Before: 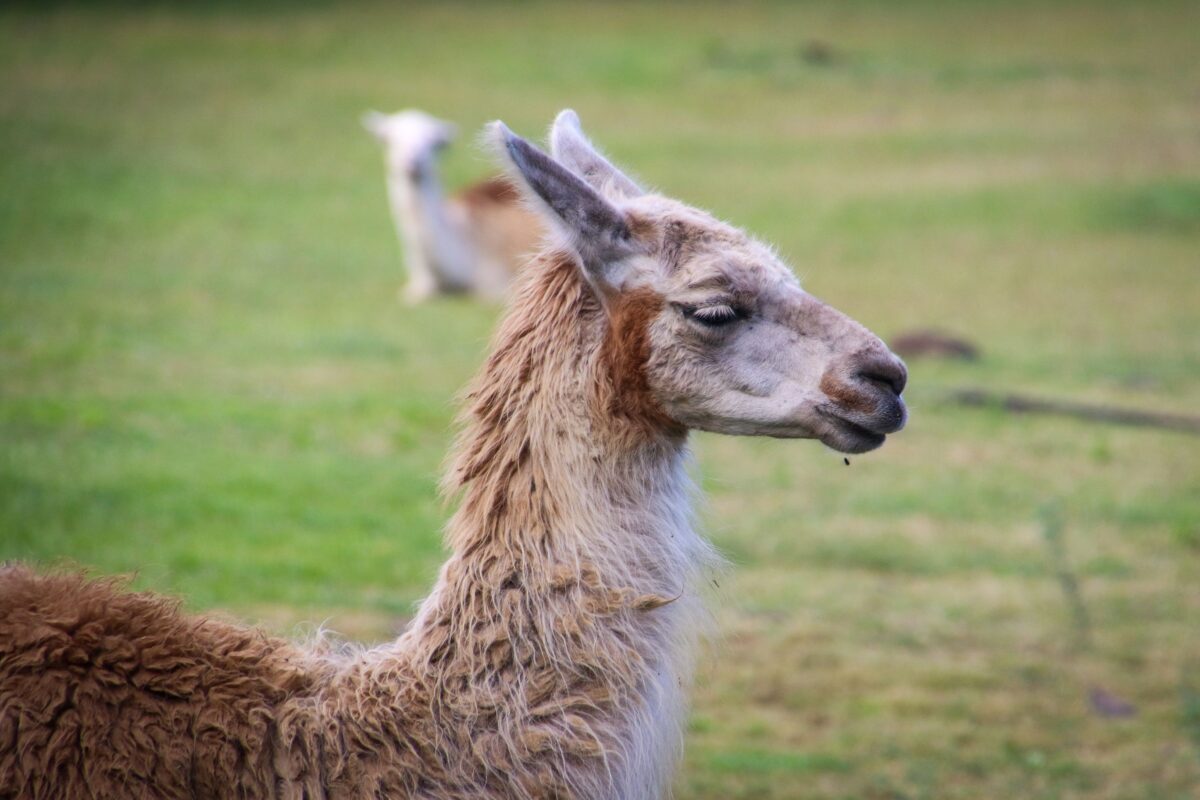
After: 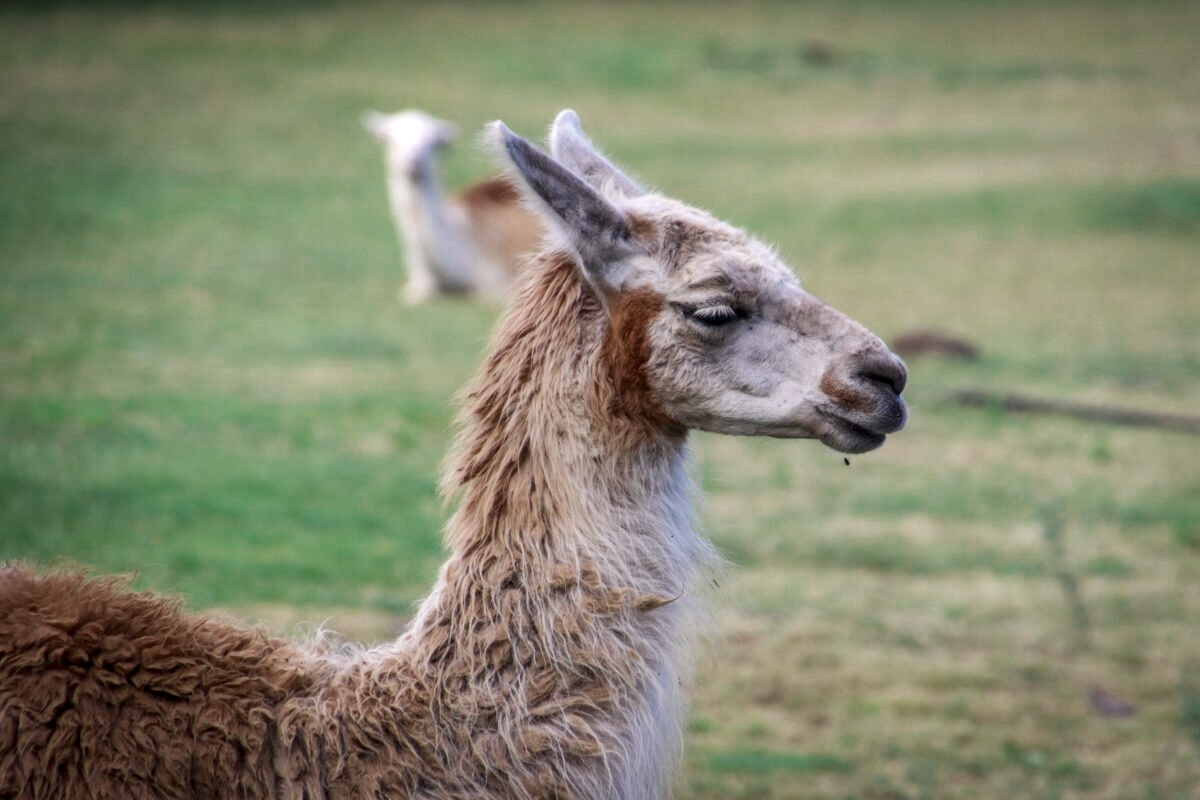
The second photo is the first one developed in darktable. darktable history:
local contrast: on, module defaults
color zones: curves: ch0 [(0, 0.5) (0.125, 0.4) (0.25, 0.5) (0.375, 0.4) (0.5, 0.4) (0.625, 0.35) (0.75, 0.35) (0.875, 0.5)]; ch1 [(0, 0.35) (0.125, 0.45) (0.25, 0.35) (0.375, 0.35) (0.5, 0.35) (0.625, 0.35) (0.75, 0.45) (0.875, 0.35)]; ch2 [(0, 0.6) (0.125, 0.5) (0.25, 0.5) (0.375, 0.6) (0.5, 0.6) (0.625, 0.5) (0.75, 0.5) (0.875, 0.5)]
